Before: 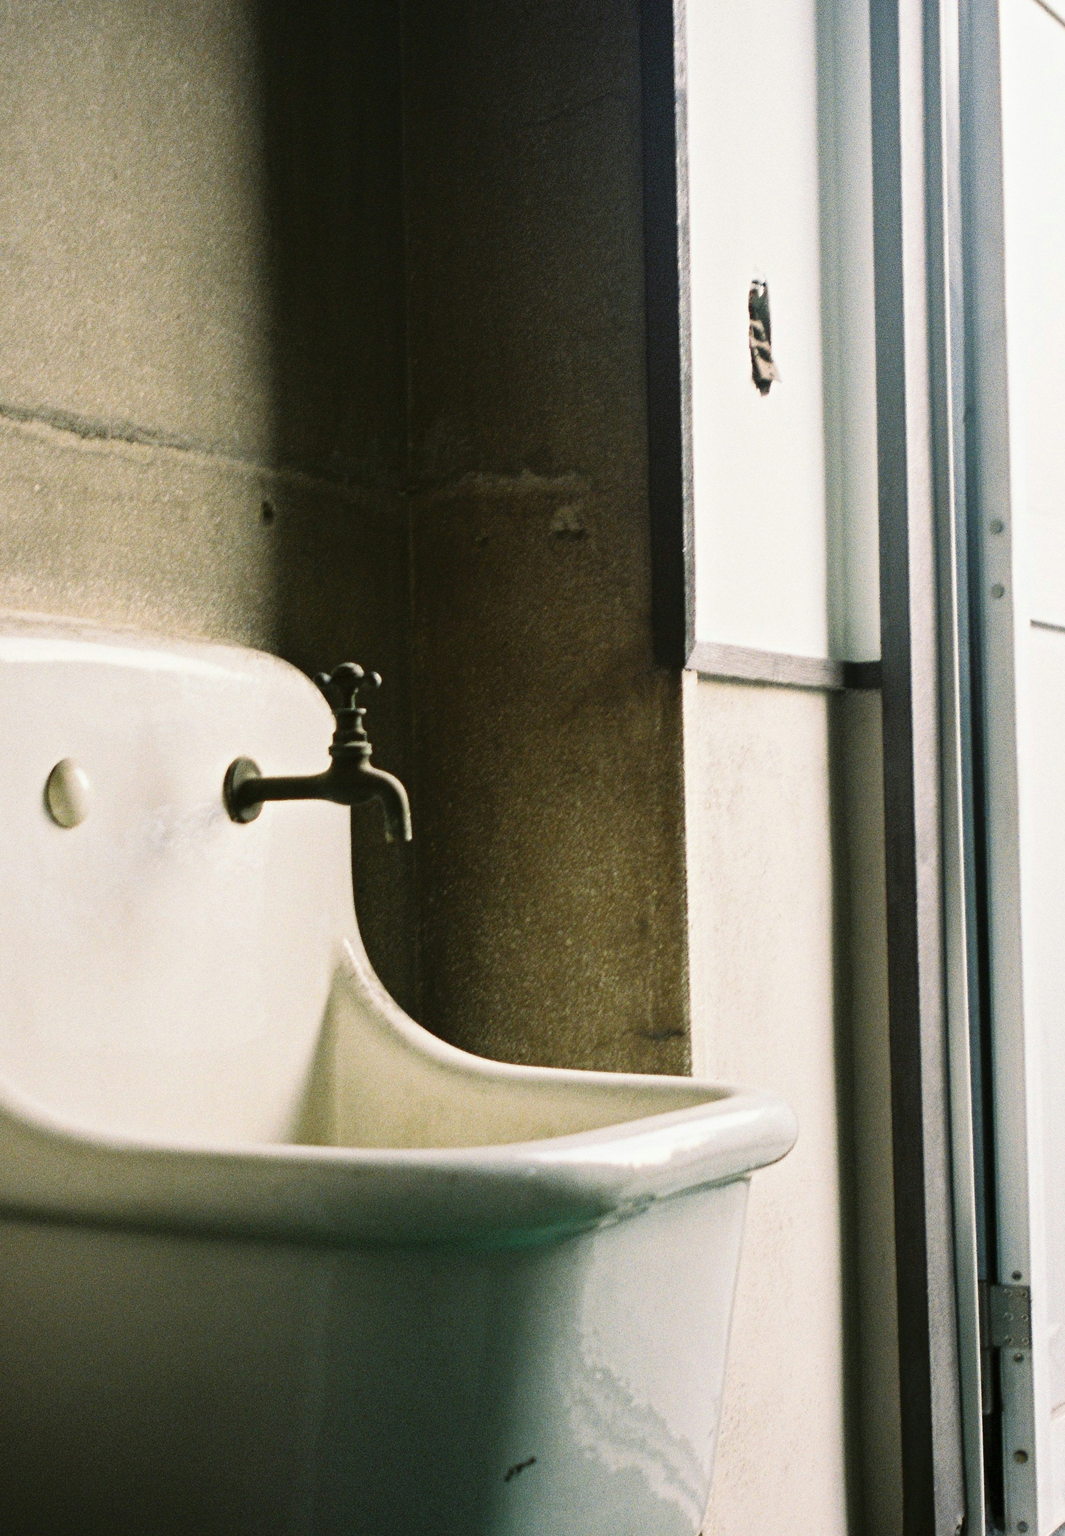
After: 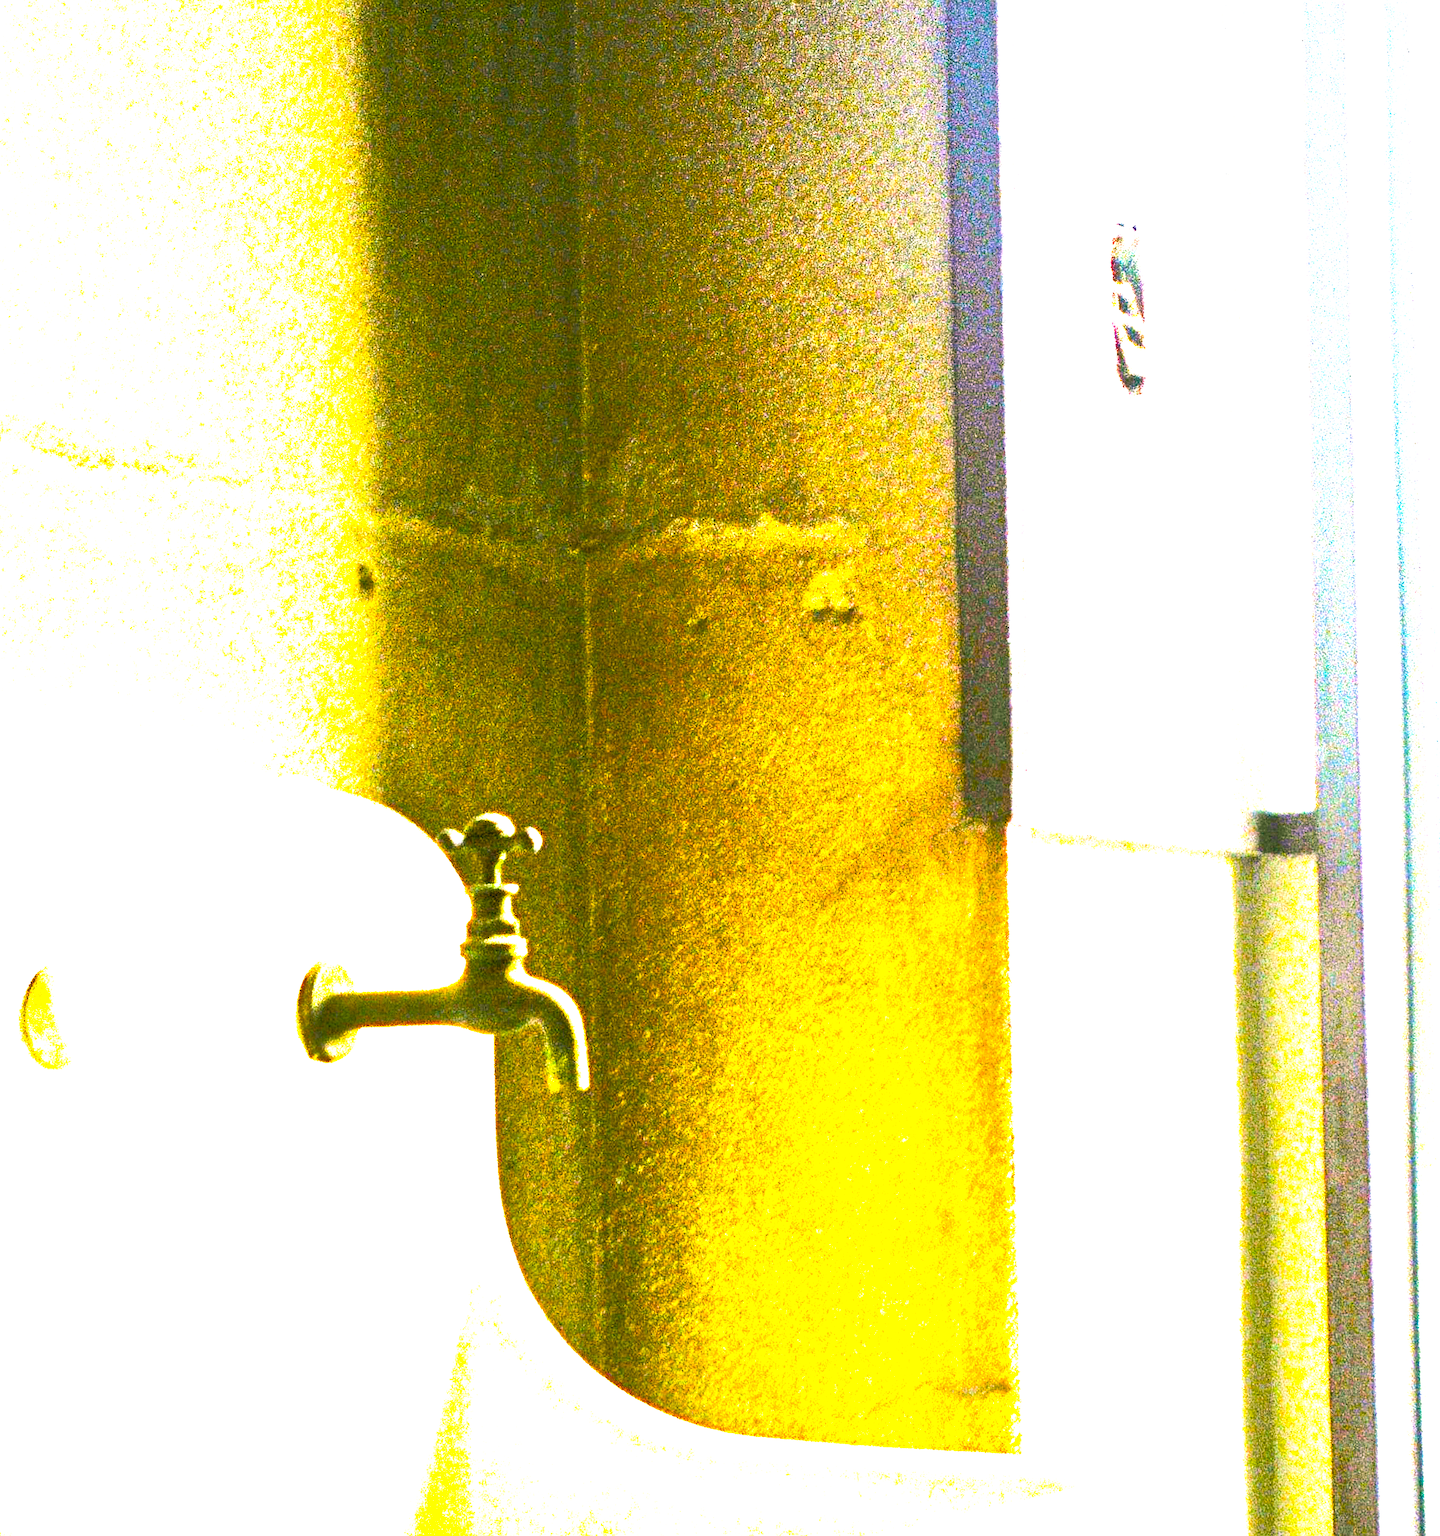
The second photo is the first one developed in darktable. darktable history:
white balance: red 1.05, blue 1.072
crop: left 3.015%, top 8.969%, right 9.647%, bottom 26.457%
tone equalizer: -7 EV 0.15 EV, -6 EV 0.6 EV, -5 EV 1.15 EV, -4 EV 1.33 EV, -3 EV 1.15 EV, -2 EV 0.6 EV, -1 EV 0.15 EV, mask exposure compensation -0.5 EV
color balance rgb: linear chroma grading › global chroma 20%, perceptual saturation grading › global saturation 65%, perceptual saturation grading › highlights 60%, perceptual saturation grading › mid-tones 50%, perceptual saturation grading › shadows 50%, perceptual brilliance grading › global brilliance 30%, perceptual brilliance grading › highlights 50%, perceptual brilliance grading › mid-tones 50%, perceptual brilliance grading › shadows -22%, global vibrance 20%
velvia: on, module defaults
color correction: highlights a* 5.38, highlights b* 5.3, shadows a* -4.26, shadows b* -5.11
exposure: black level correction 0, exposure 1.379 EV, compensate exposure bias true, compensate highlight preservation false
sharpen: on, module defaults
